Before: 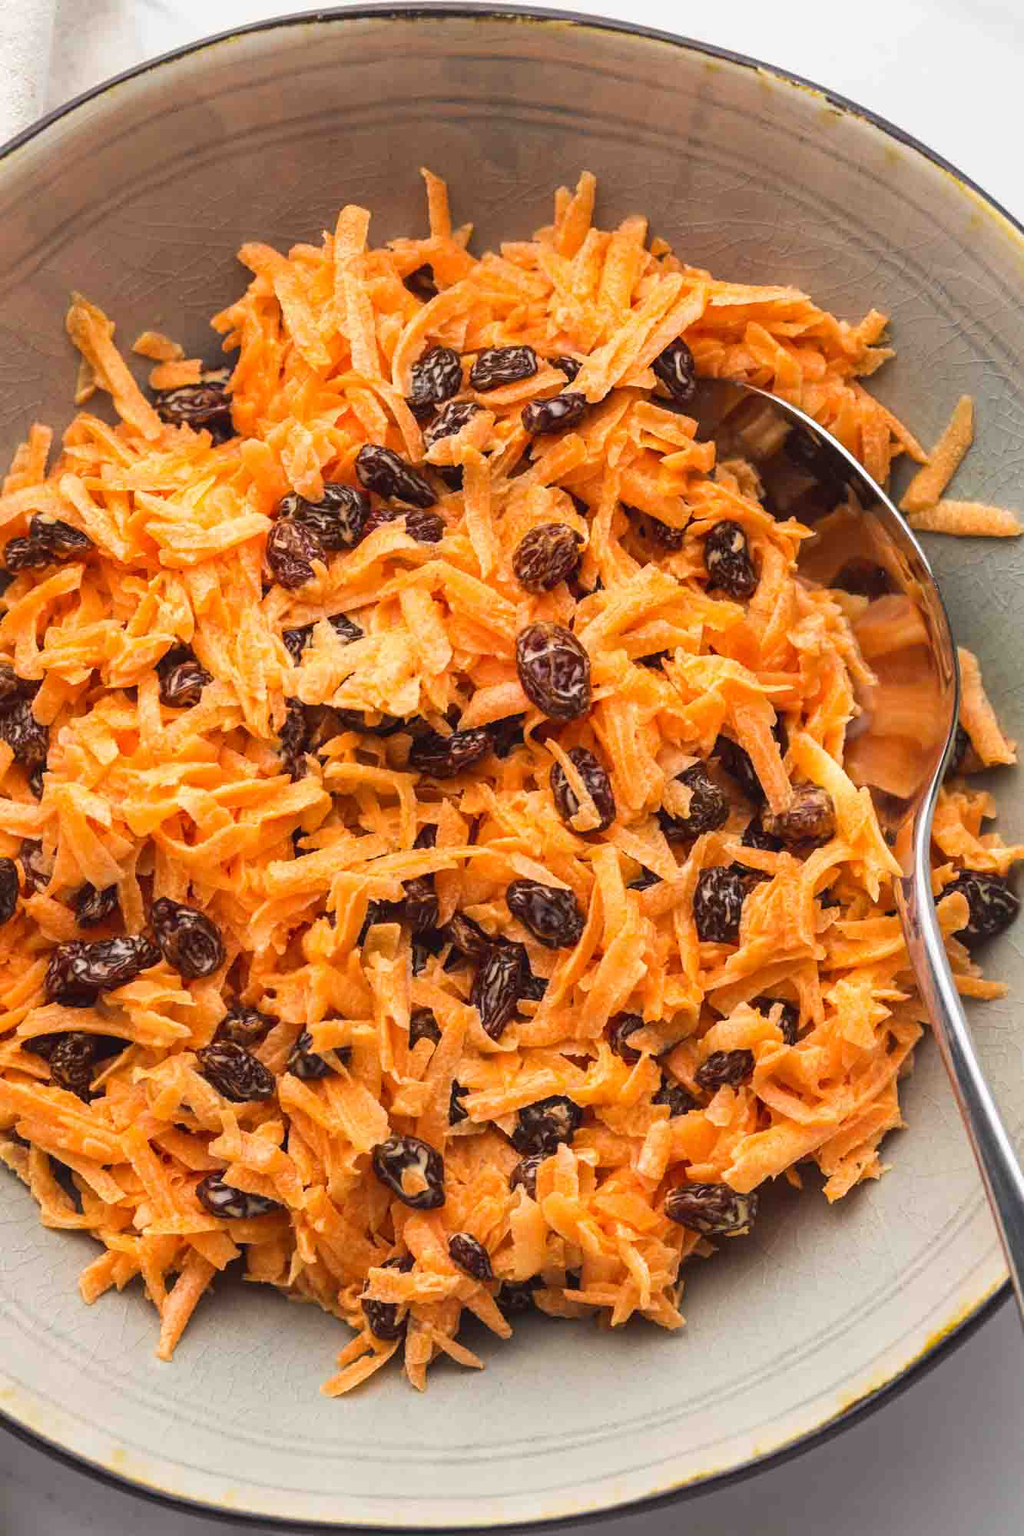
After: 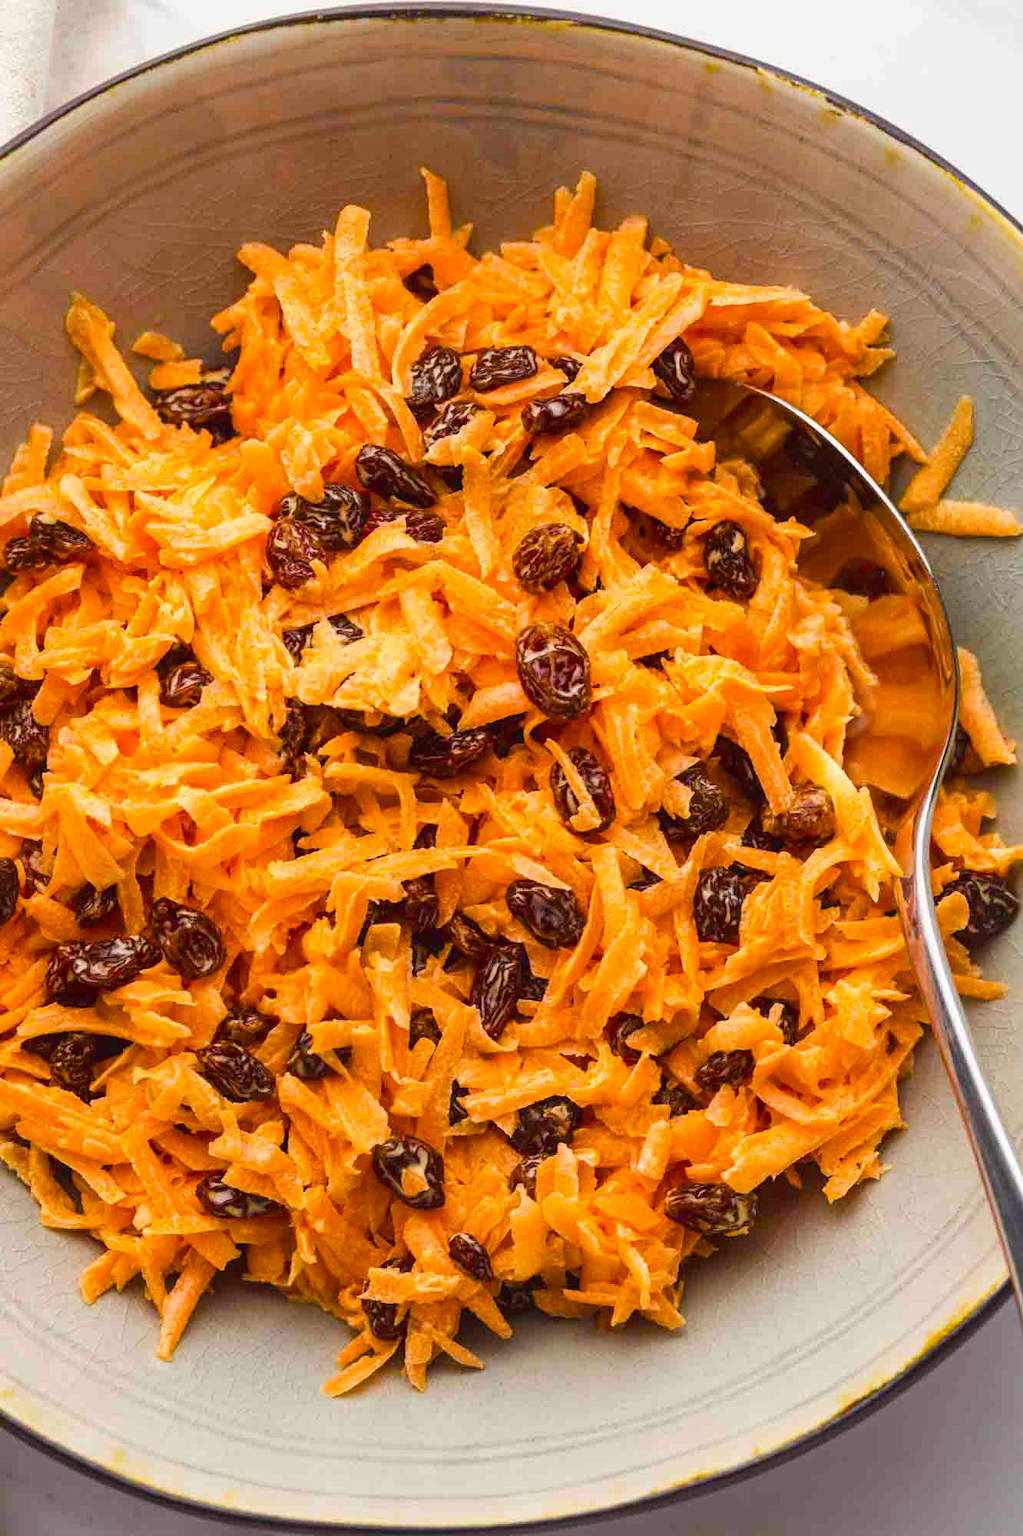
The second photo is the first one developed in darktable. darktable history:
color balance rgb: power › chroma 0.233%, power › hue 61.33°, linear chroma grading › global chroma 8.215%, perceptual saturation grading › global saturation 20.617%, perceptual saturation grading › highlights -19.8%, perceptual saturation grading › shadows 29.799%, global vibrance 14.997%
